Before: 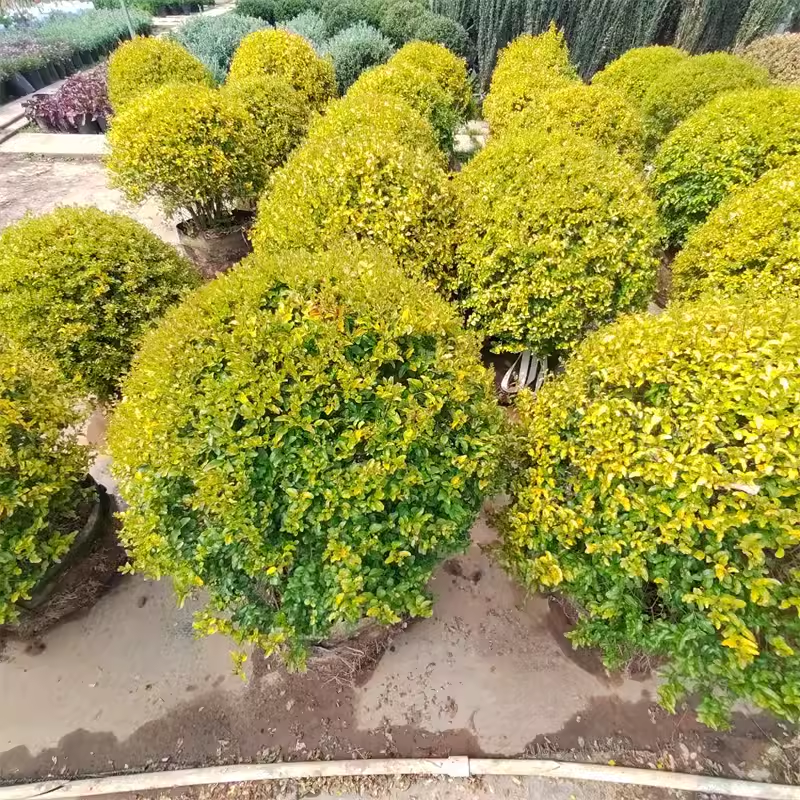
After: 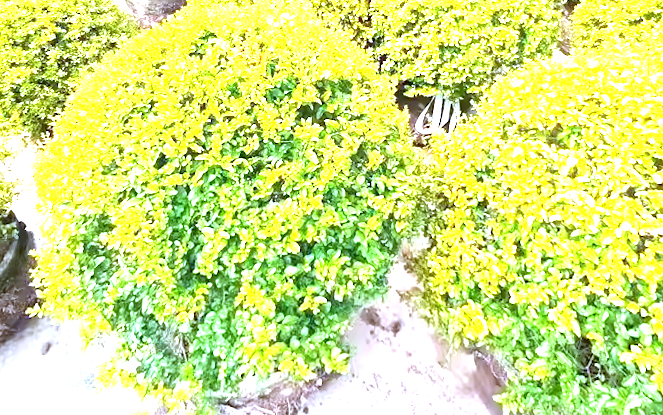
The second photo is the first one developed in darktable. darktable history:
exposure: exposure 2.25 EV, compensate highlight preservation false
rotate and perspective: rotation 0.72°, lens shift (vertical) -0.352, lens shift (horizontal) -0.051, crop left 0.152, crop right 0.859, crop top 0.019, crop bottom 0.964
crop and rotate: top 23.043%, bottom 23.437%
white balance: red 0.871, blue 1.249
